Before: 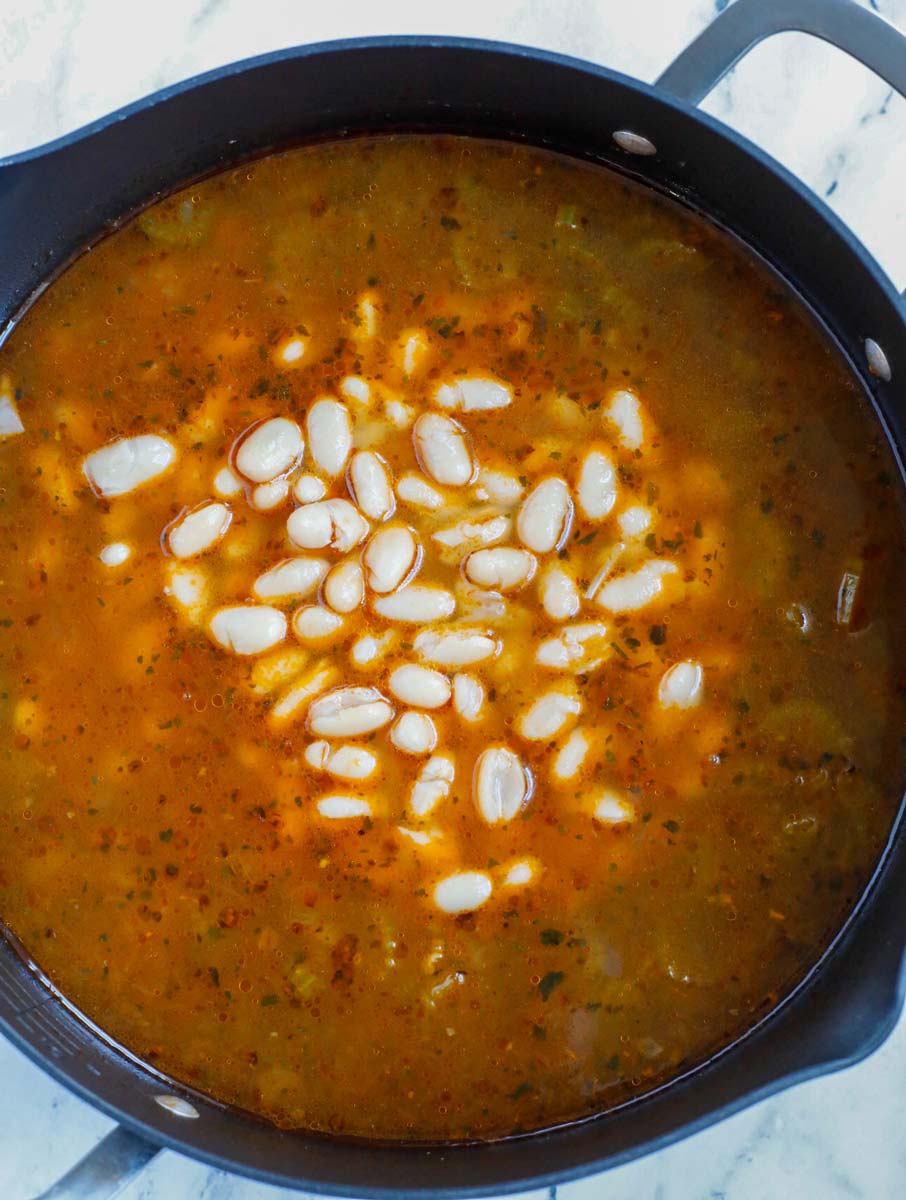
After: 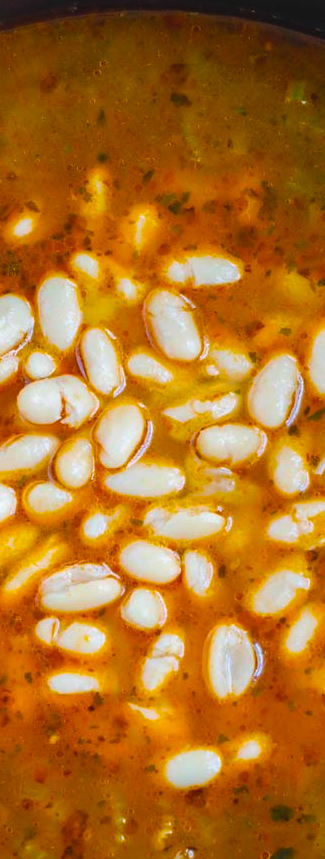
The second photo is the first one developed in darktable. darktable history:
color balance rgb: global offset › luminance 0.68%, perceptual saturation grading › global saturation 9.769%, global vibrance 50.796%
crop and rotate: left 29.901%, top 10.349%, right 34.153%, bottom 18.047%
